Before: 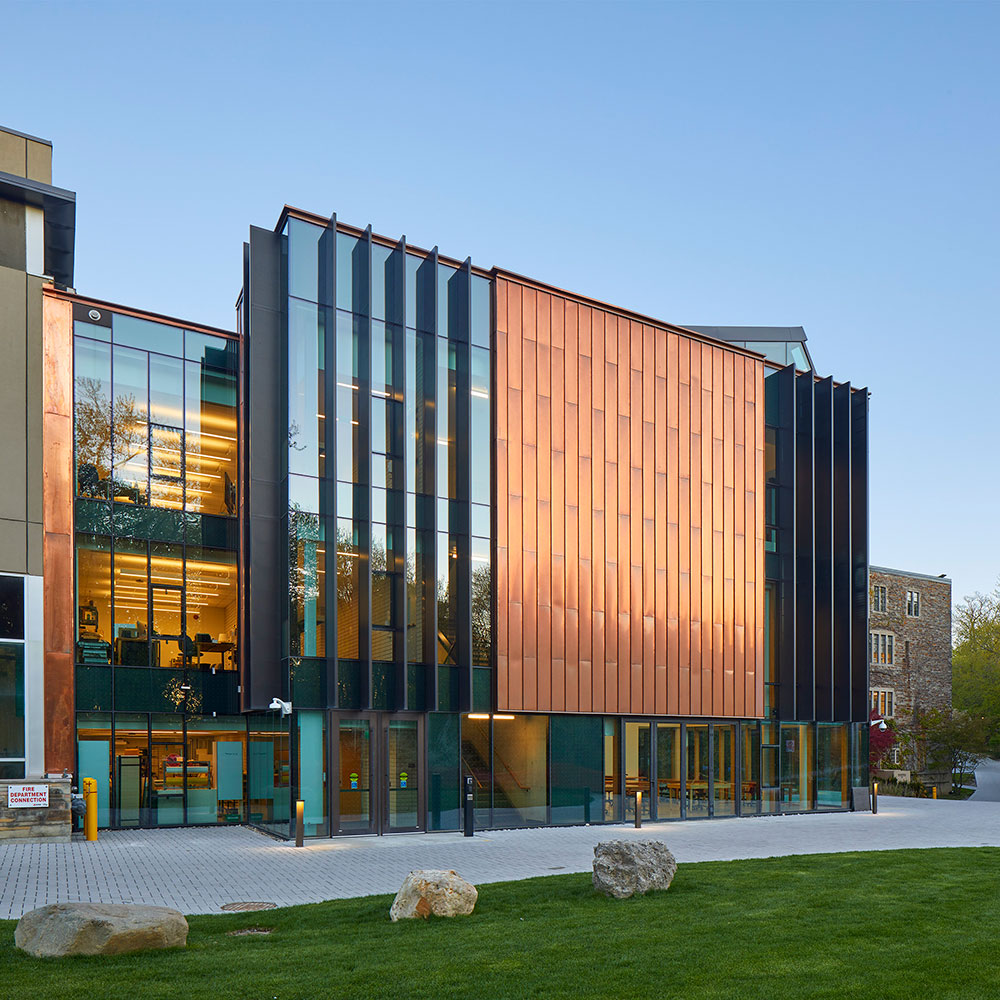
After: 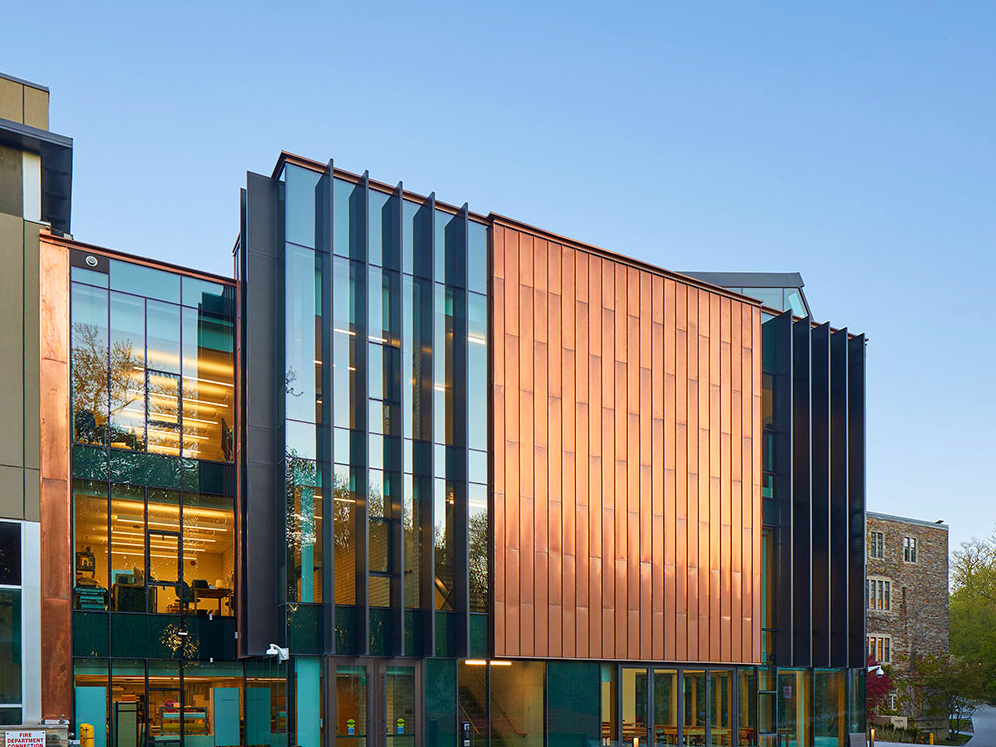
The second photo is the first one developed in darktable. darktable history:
crop: left 0.387%, top 5.469%, bottom 19.809%
velvia: on, module defaults
